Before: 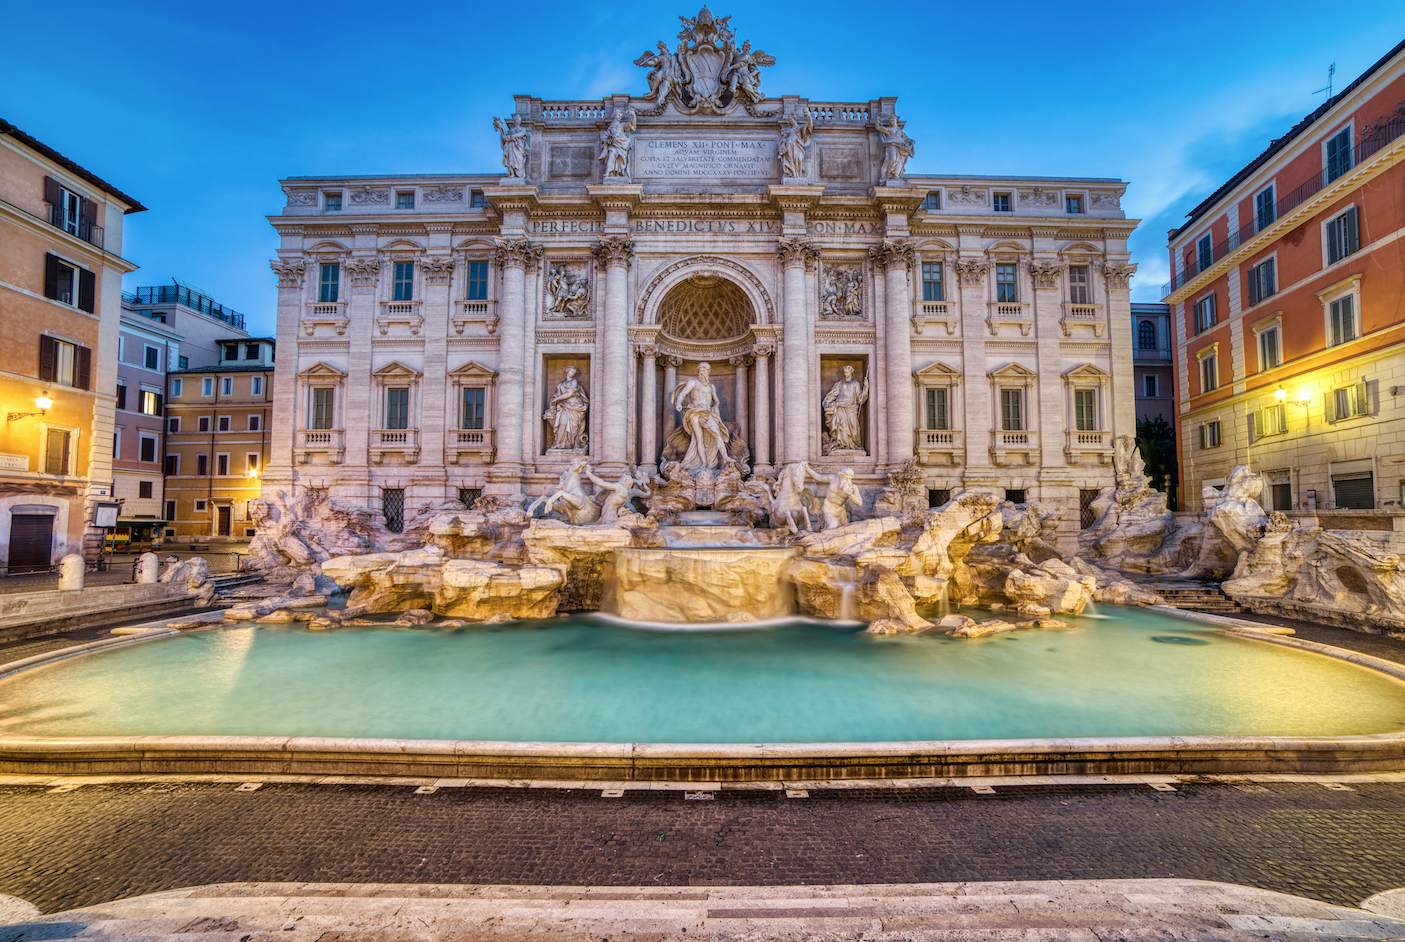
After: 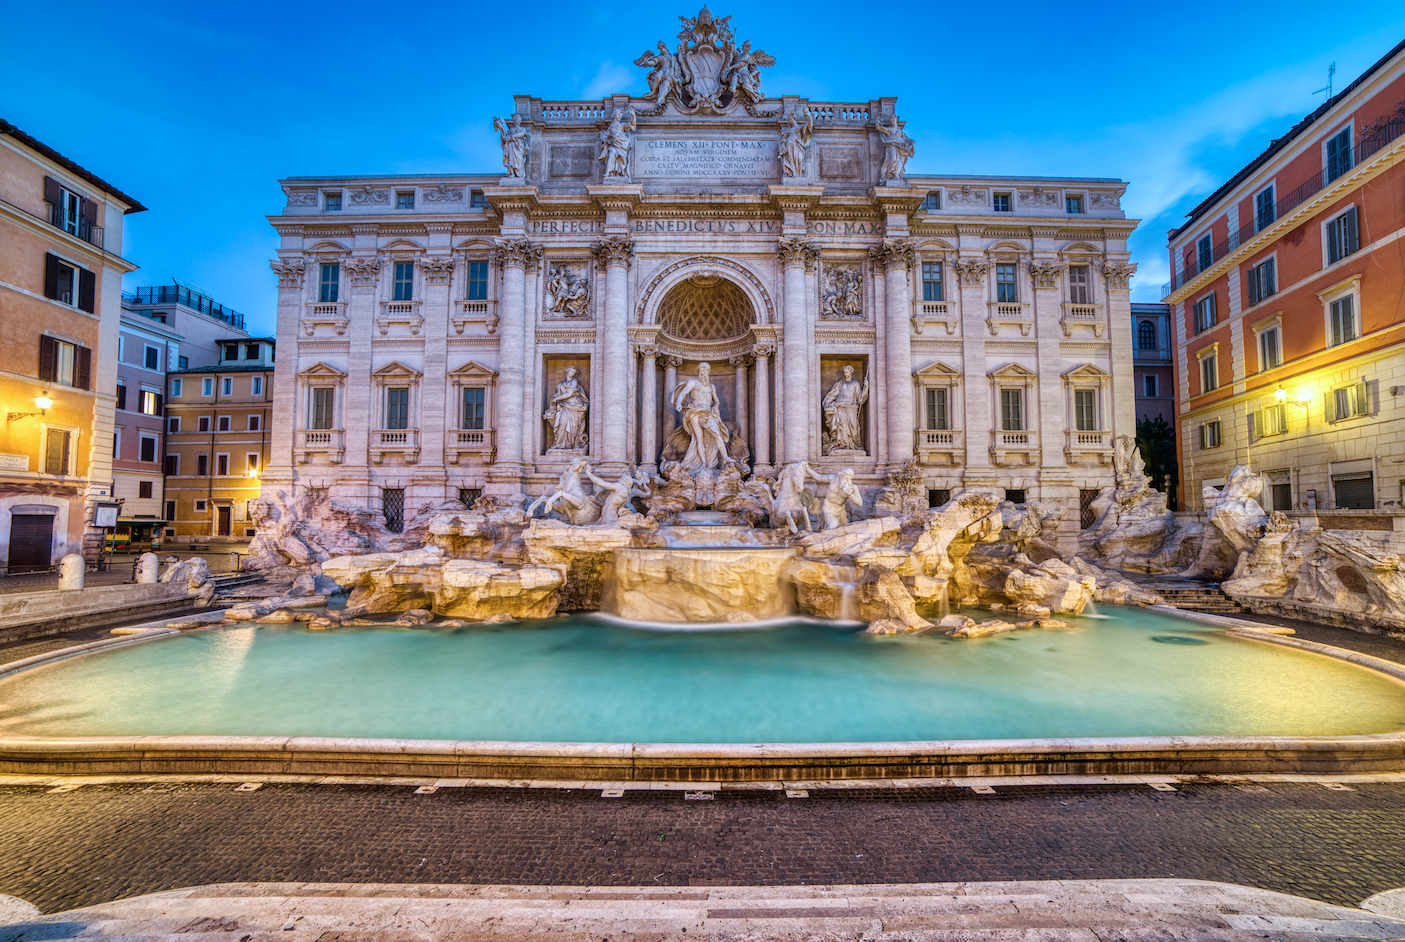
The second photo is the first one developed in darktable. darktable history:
color correction: highlights a* -0.813, highlights b* -9.48
